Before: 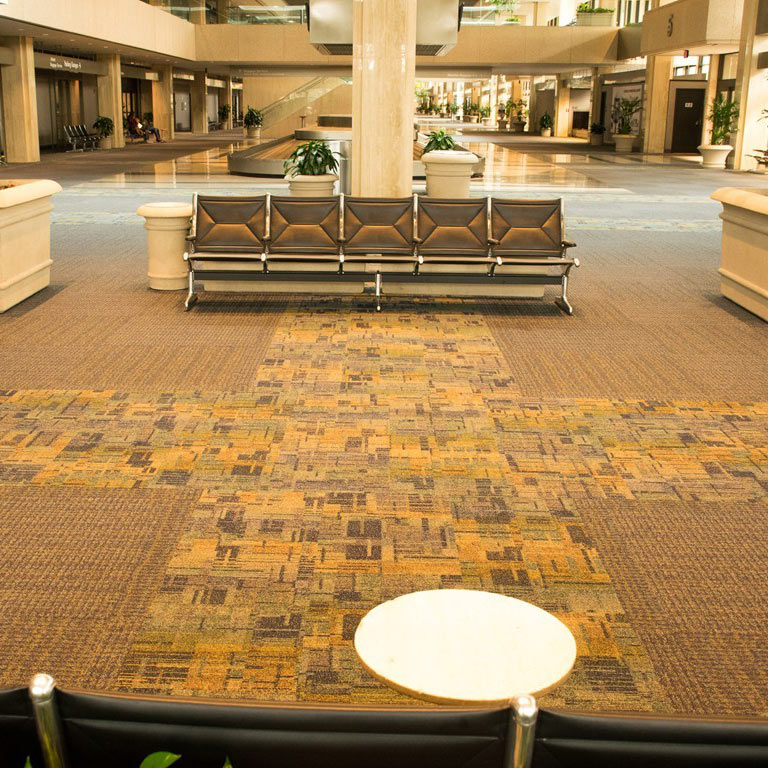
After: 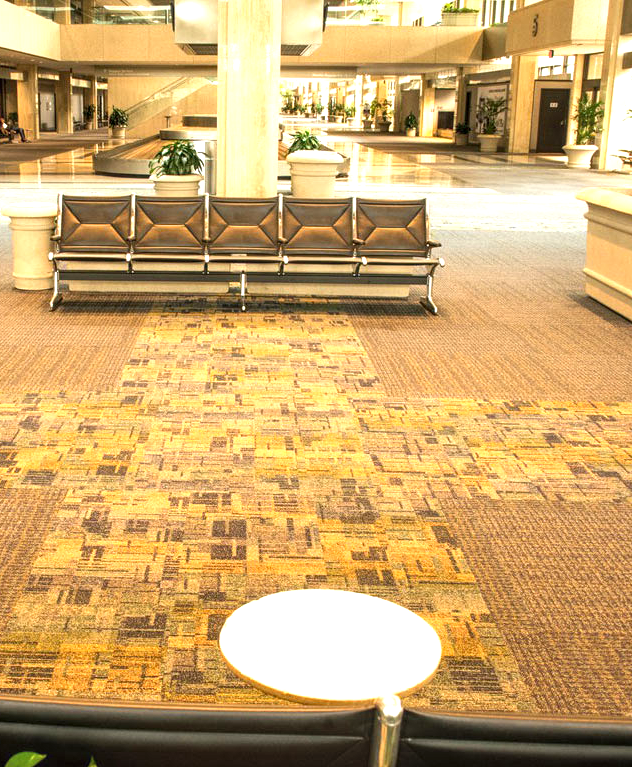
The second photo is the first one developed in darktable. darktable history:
exposure: exposure 0.785 EV, compensate highlight preservation false
local contrast: detail 130%
crop: left 17.582%, bottom 0.031%
